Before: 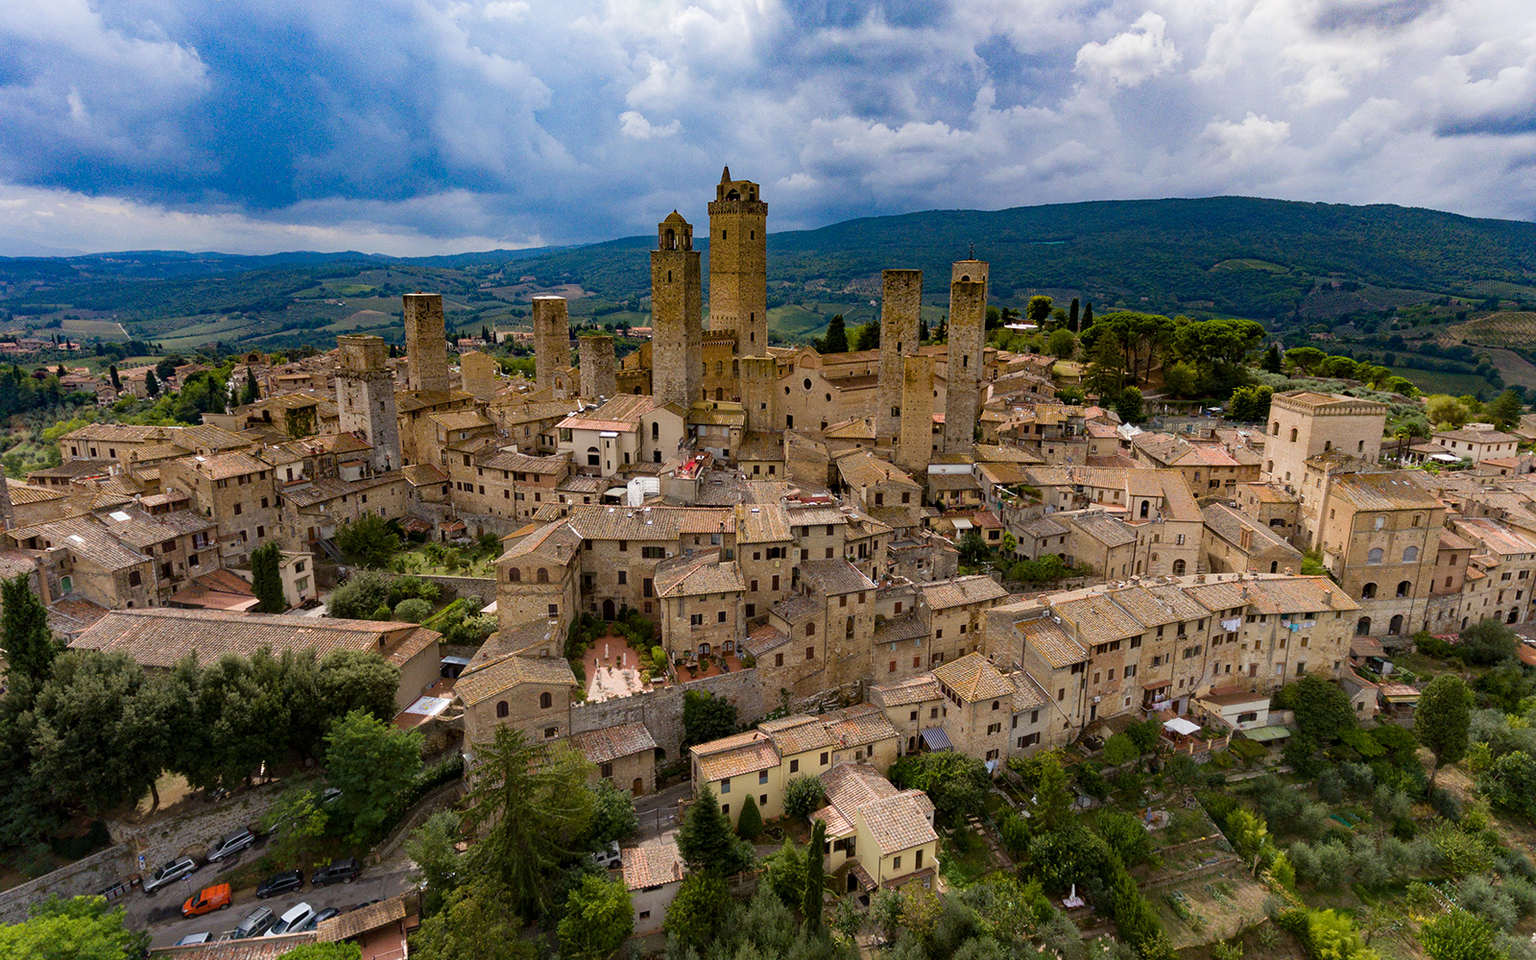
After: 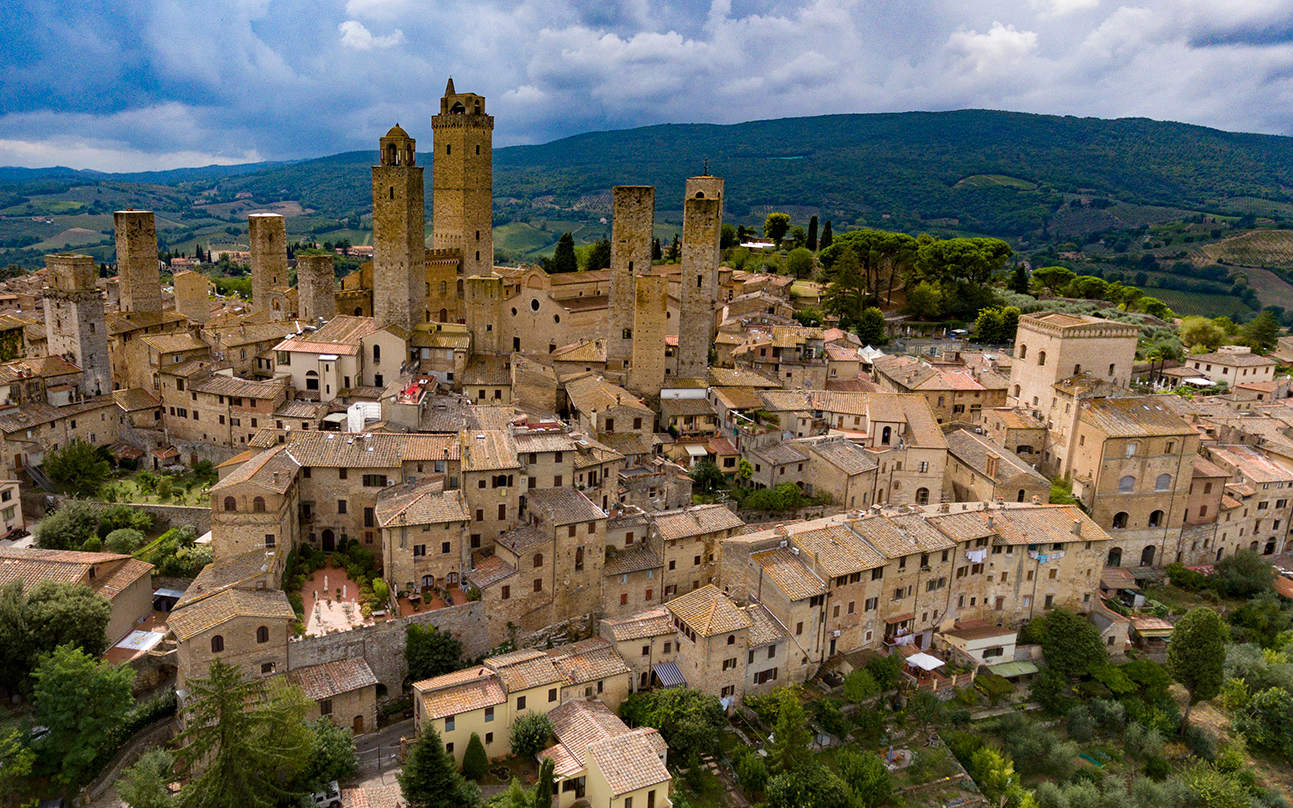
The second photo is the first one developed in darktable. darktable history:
exposure: exposure 0.178 EV, compensate exposure bias true, compensate highlight preservation false
crop: left 19.159%, top 9.58%, bottom 9.58%
